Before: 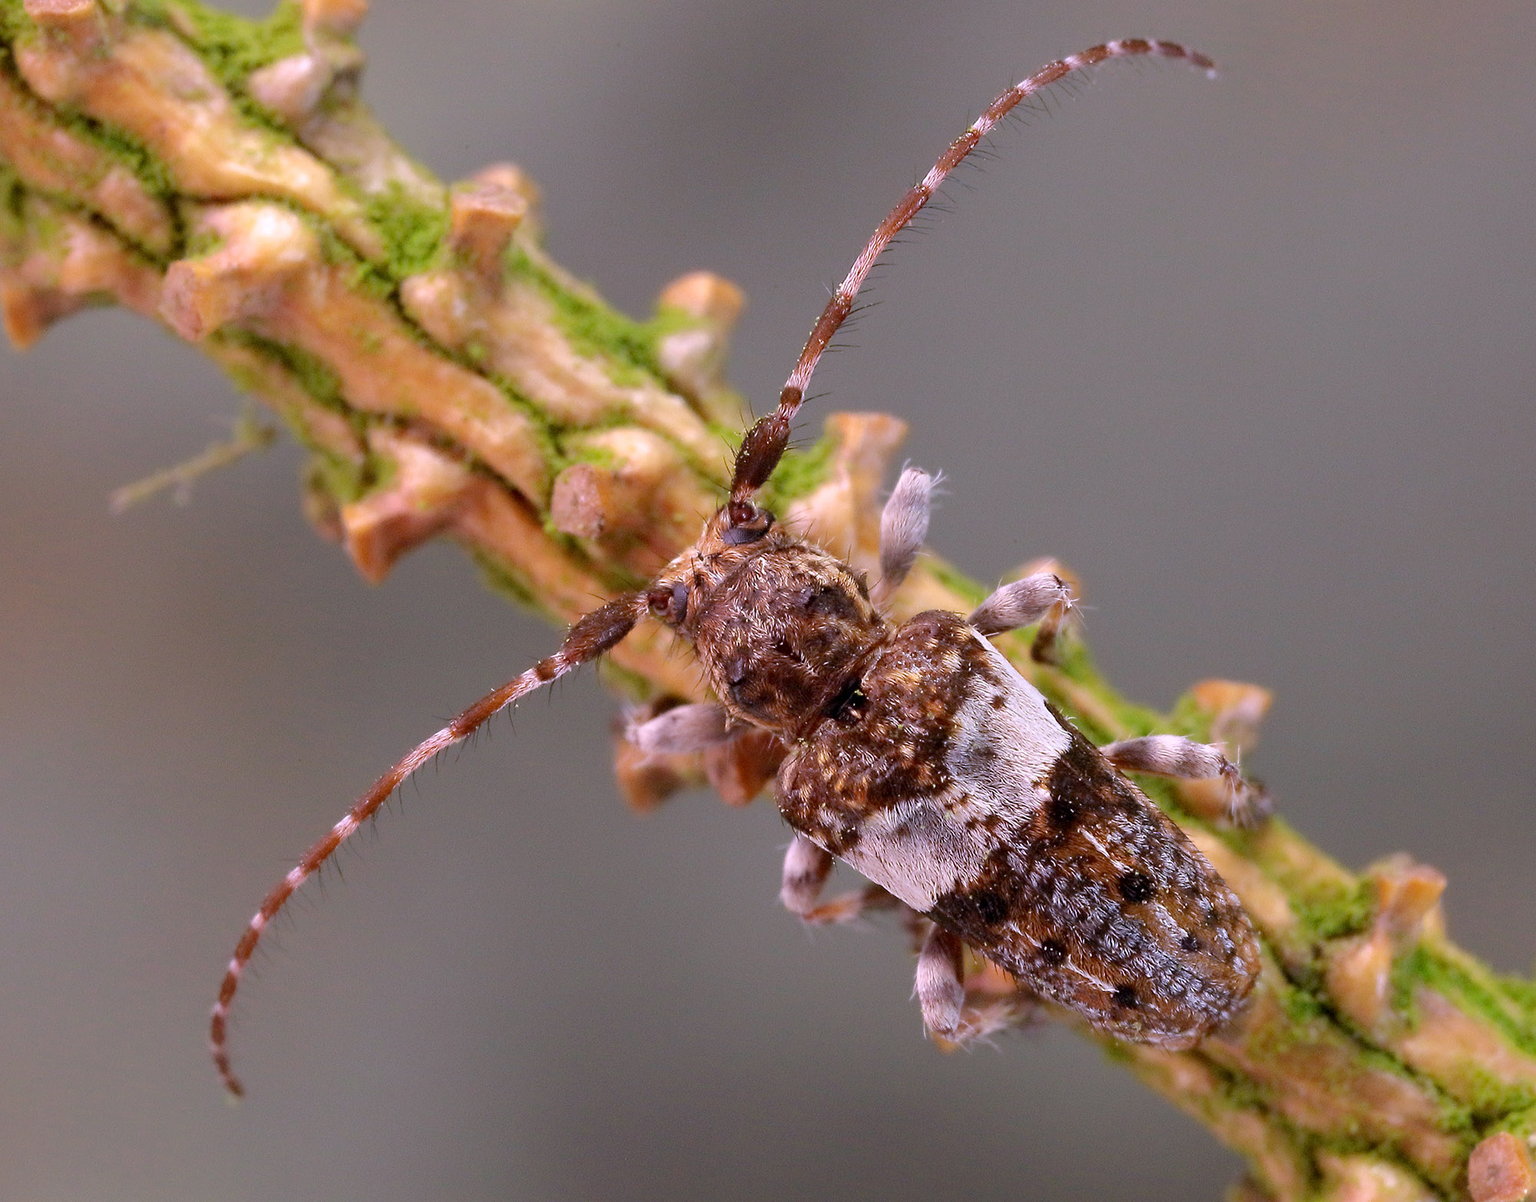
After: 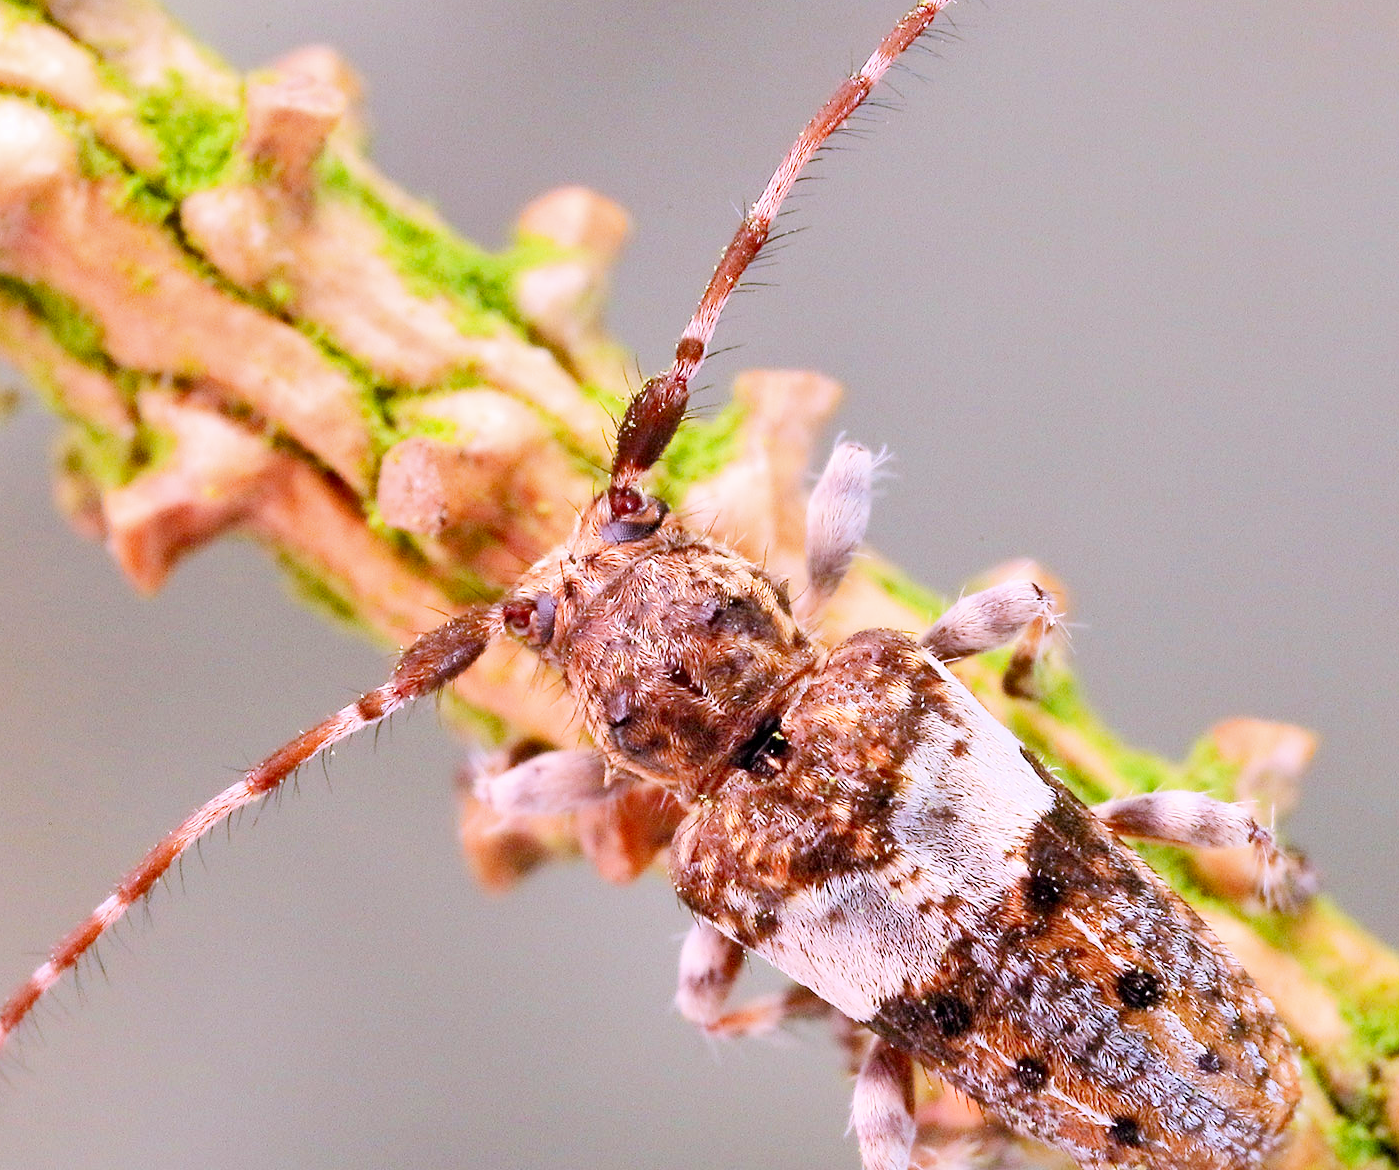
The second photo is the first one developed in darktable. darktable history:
white balance: emerald 1
shadows and highlights: low approximation 0.01, soften with gaussian
crop and rotate: left 17.046%, top 10.659%, right 12.989%, bottom 14.553%
filmic rgb: black relative exposure -7.65 EV, white relative exposure 4.56 EV, hardness 3.61
exposure: black level correction 0, exposure 2 EV, compensate highlight preservation false
contrast brightness saturation: contrast 0.04, saturation 0.07
